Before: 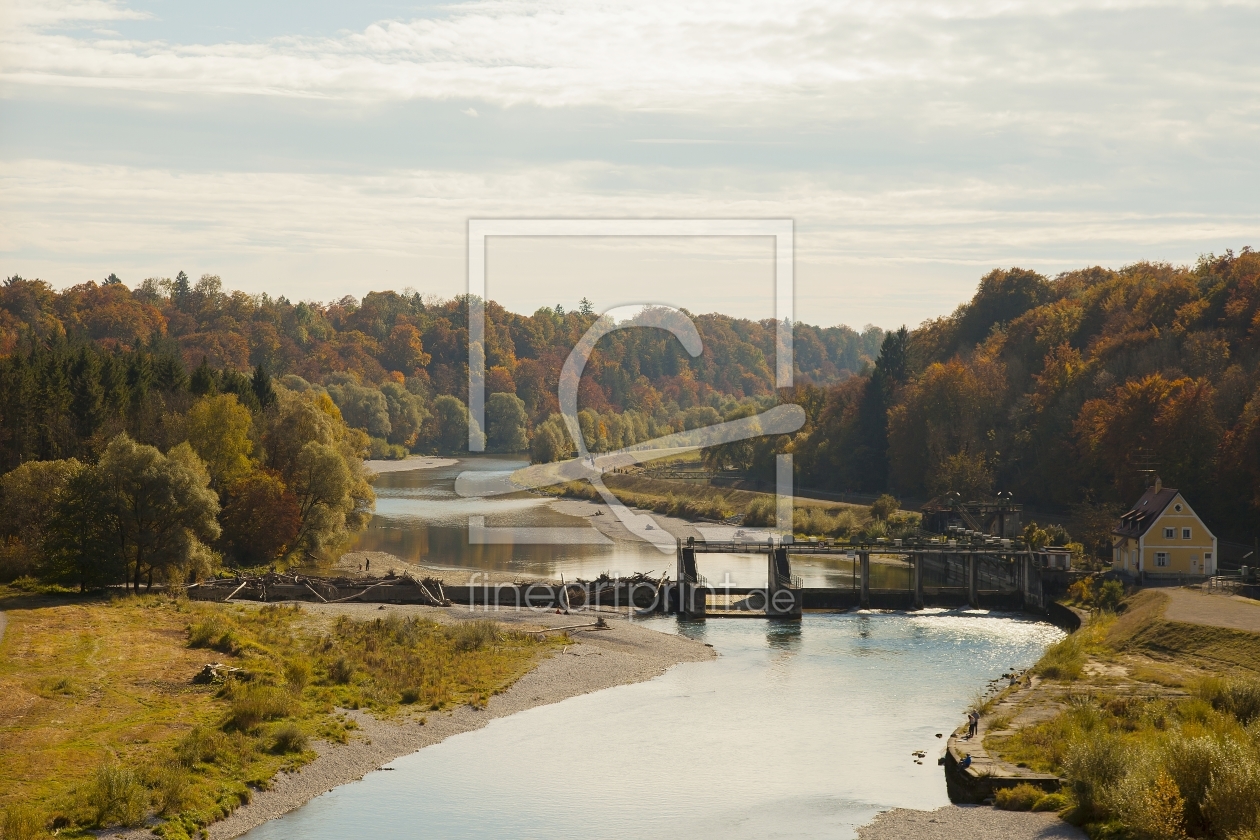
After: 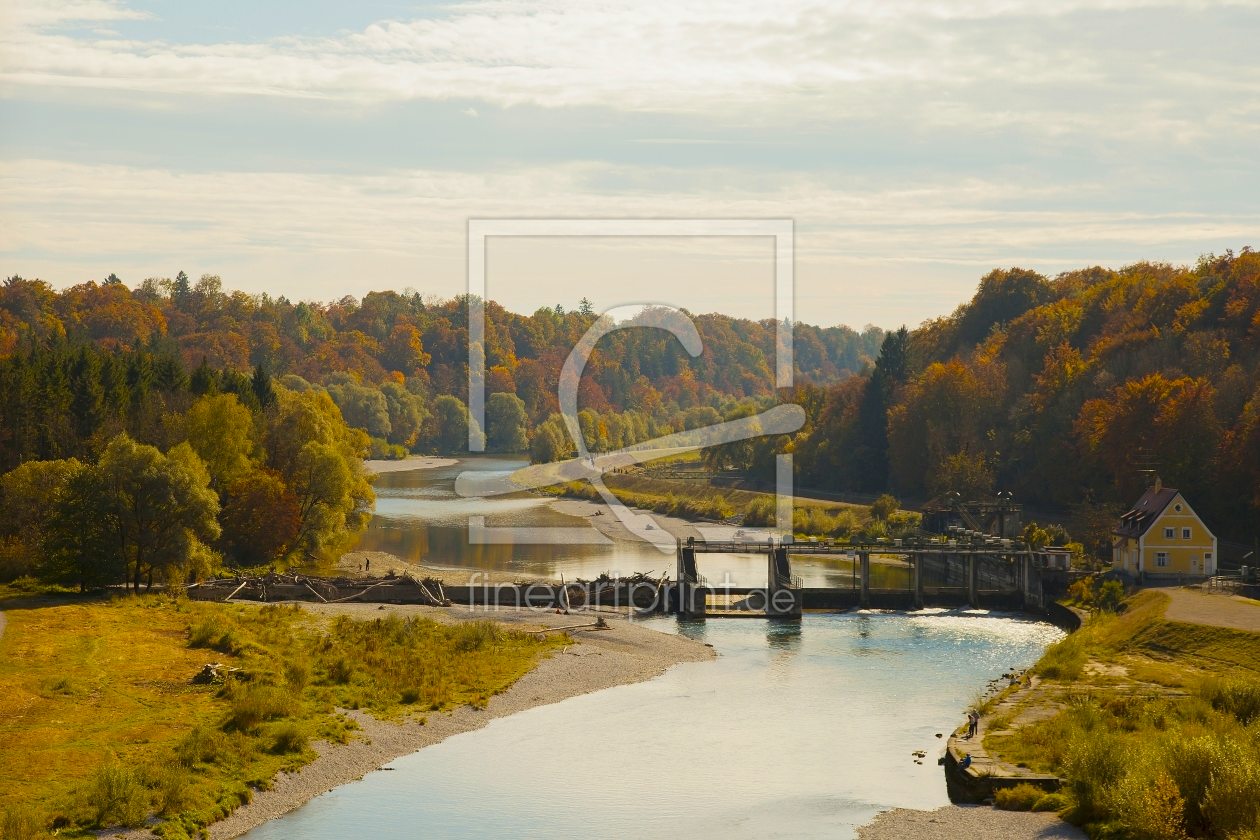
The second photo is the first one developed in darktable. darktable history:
color balance rgb: perceptual saturation grading › global saturation 29.803%, perceptual brilliance grading › global brilliance 2.084%, perceptual brilliance grading › highlights -3.78%, global vibrance 20%
